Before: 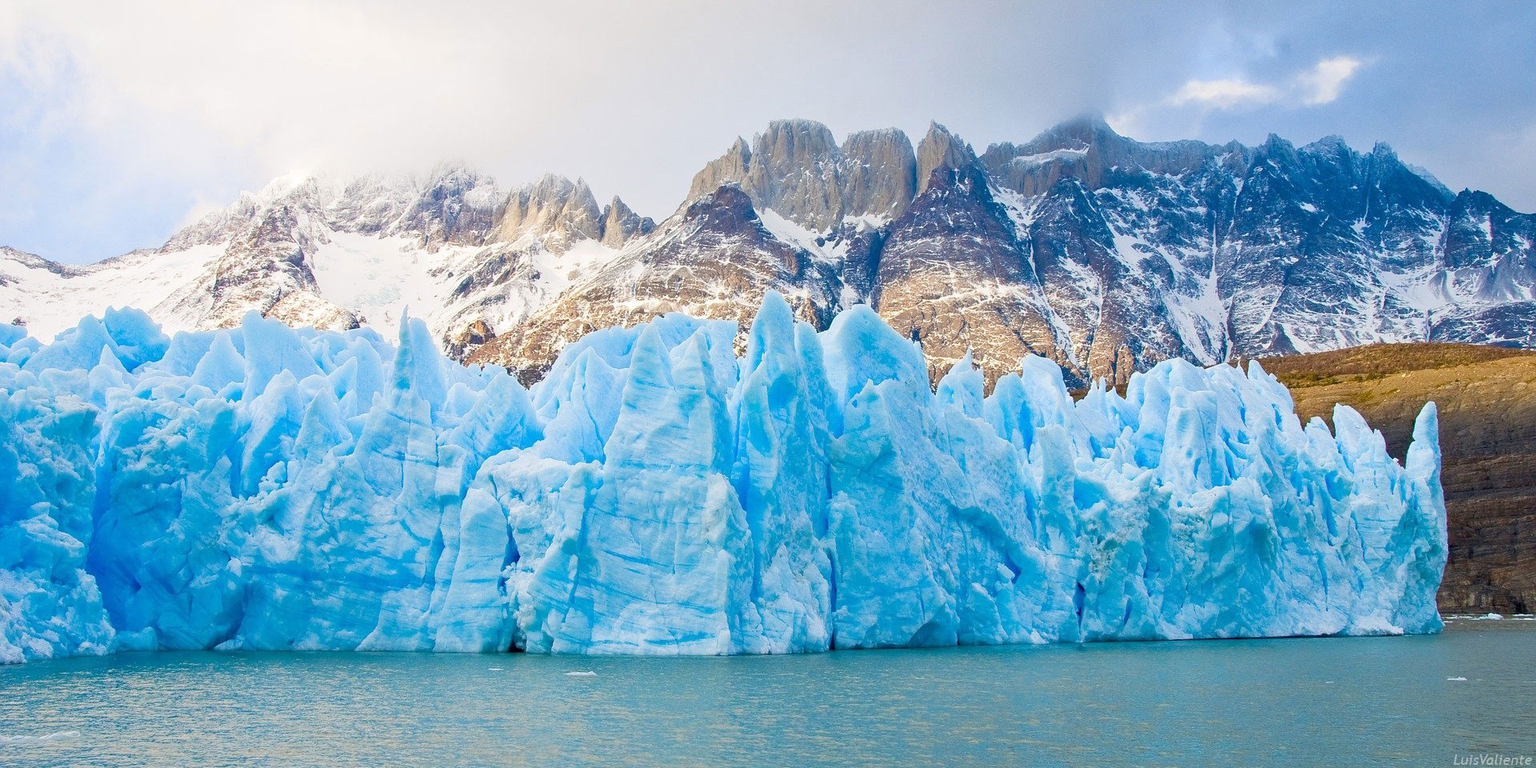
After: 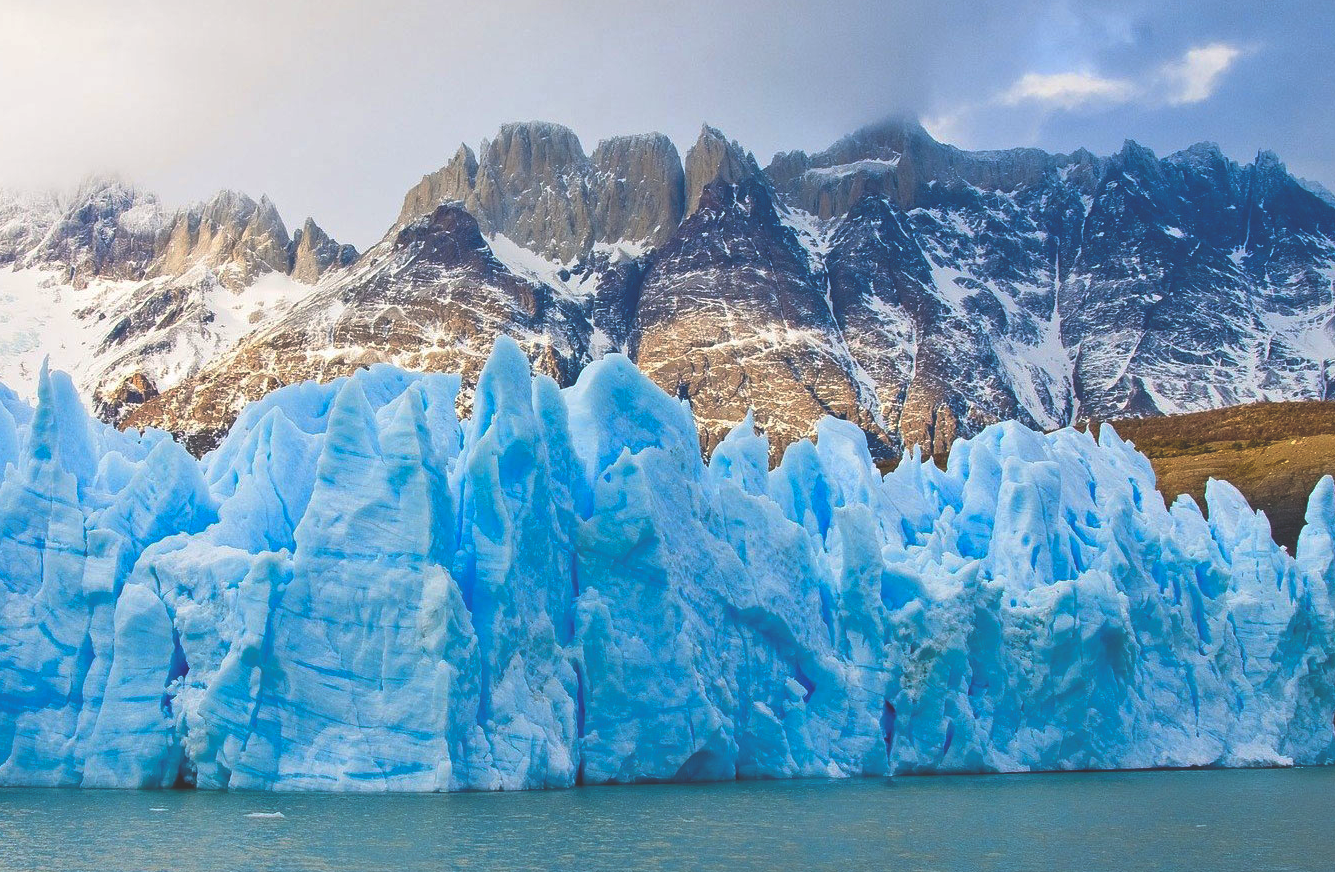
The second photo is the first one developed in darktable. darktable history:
rgb curve: curves: ch0 [(0, 0.186) (0.314, 0.284) (0.775, 0.708) (1, 1)], compensate middle gray true, preserve colors none
crop and rotate: left 24.034%, top 2.838%, right 6.406%, bottom 6.299%
